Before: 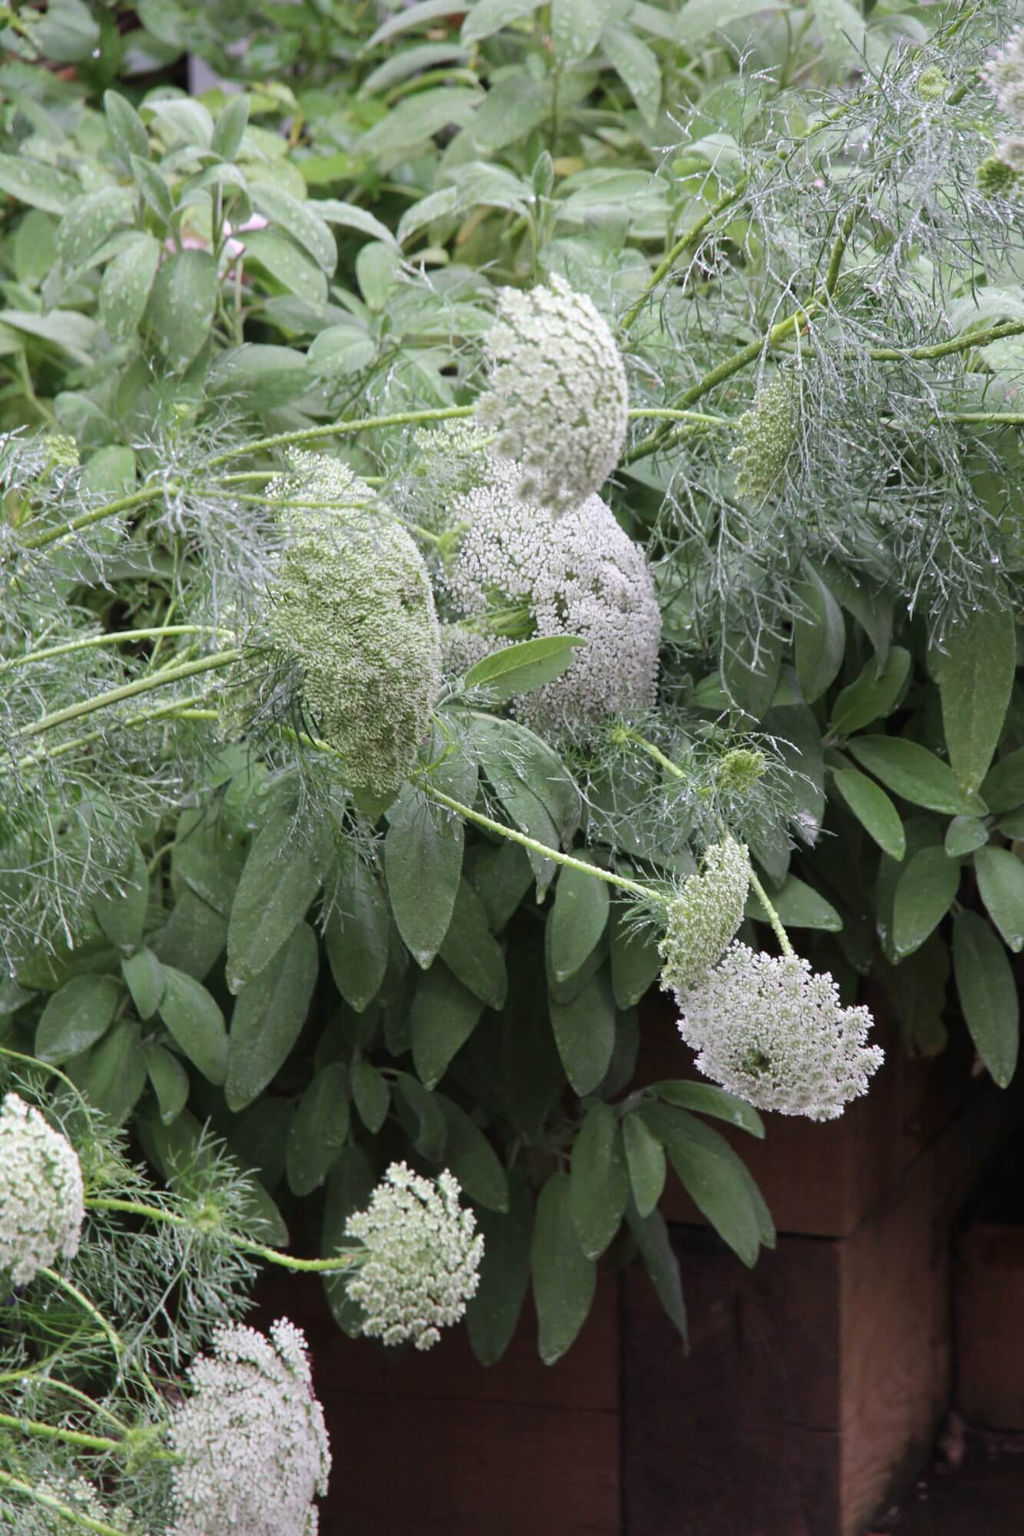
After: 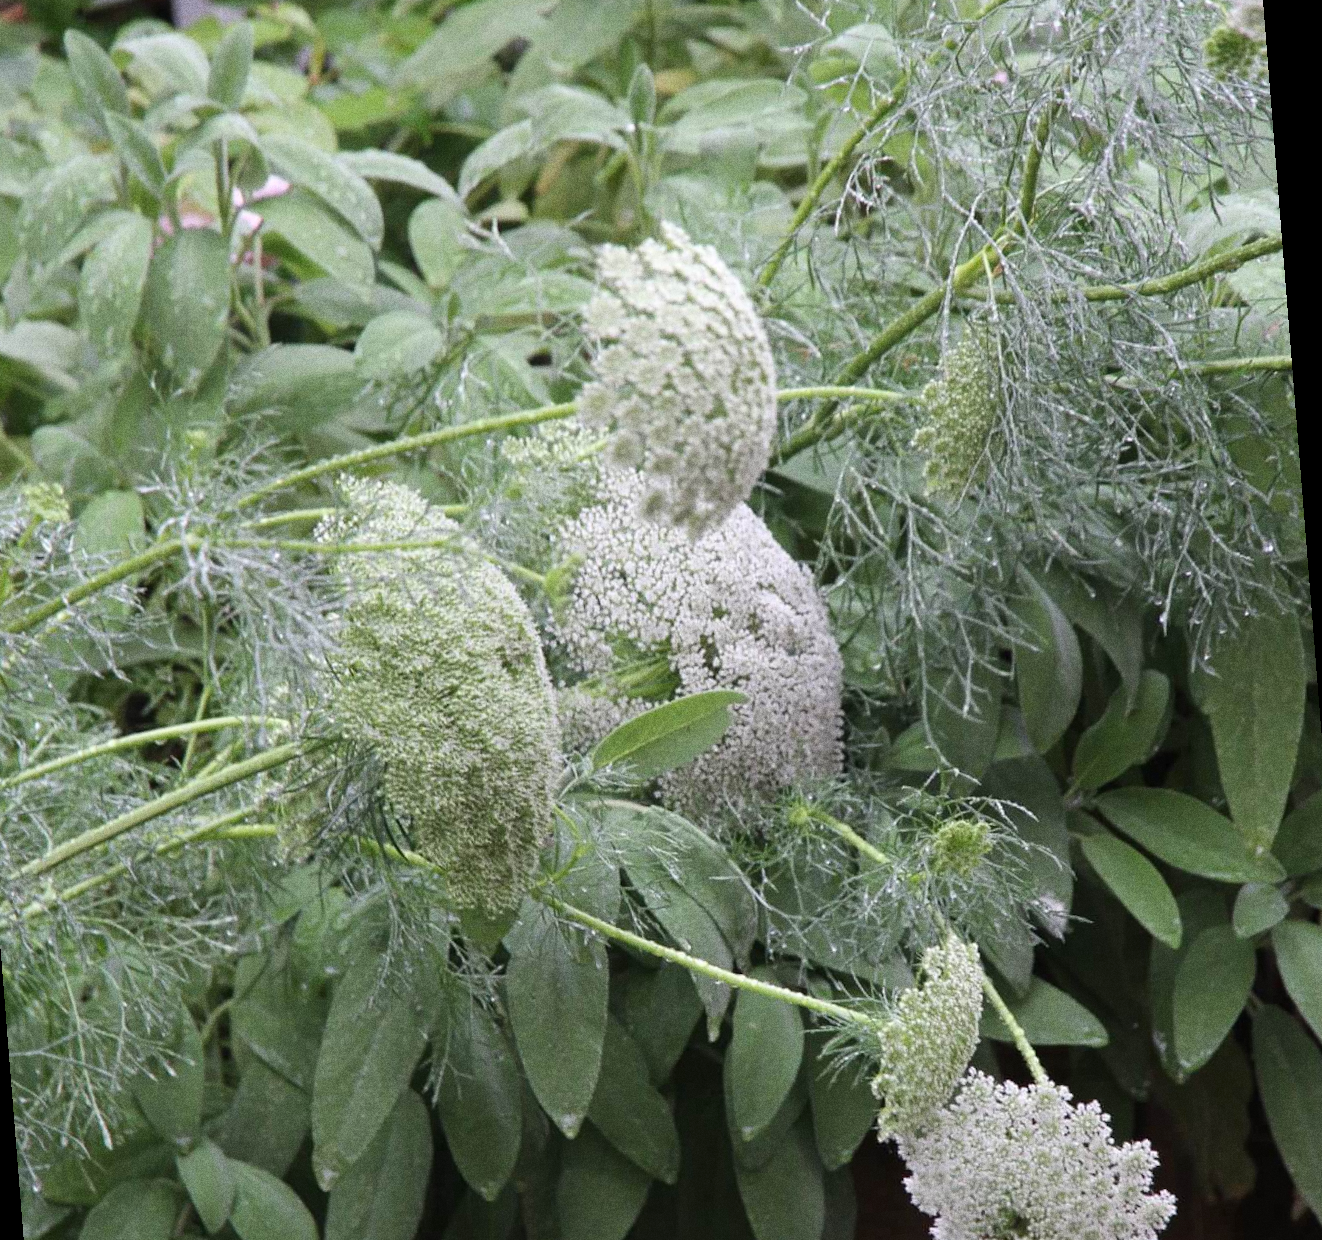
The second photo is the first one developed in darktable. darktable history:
crop: bottom 28.576%
rotate and perspective: rotation -4.57°, crop left 0.054, crop right 0.944, crop top 0.087, crop bottom 0.914
grain: coarseness 8.68 ISO, strength 31.94%
